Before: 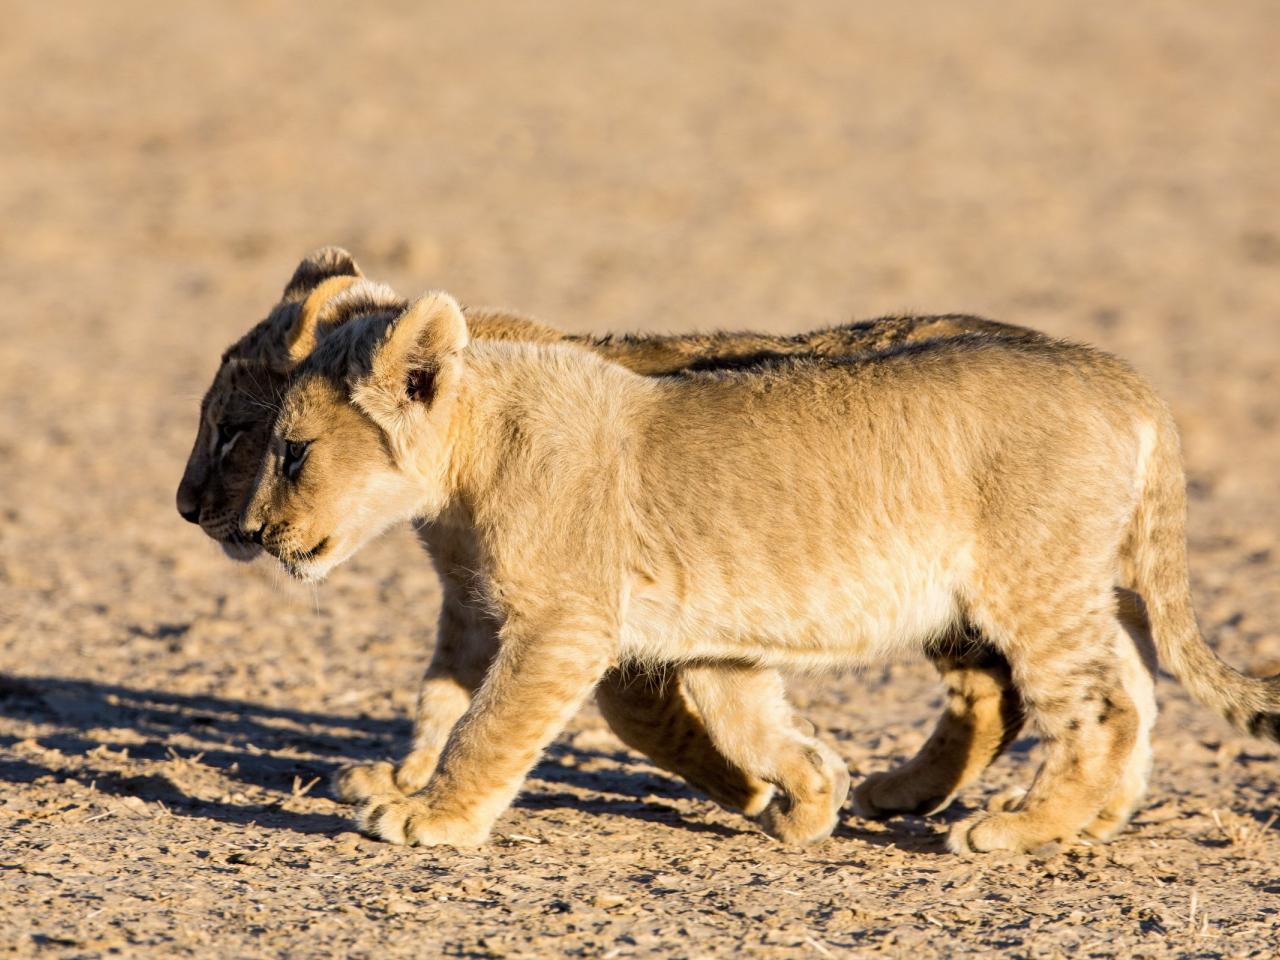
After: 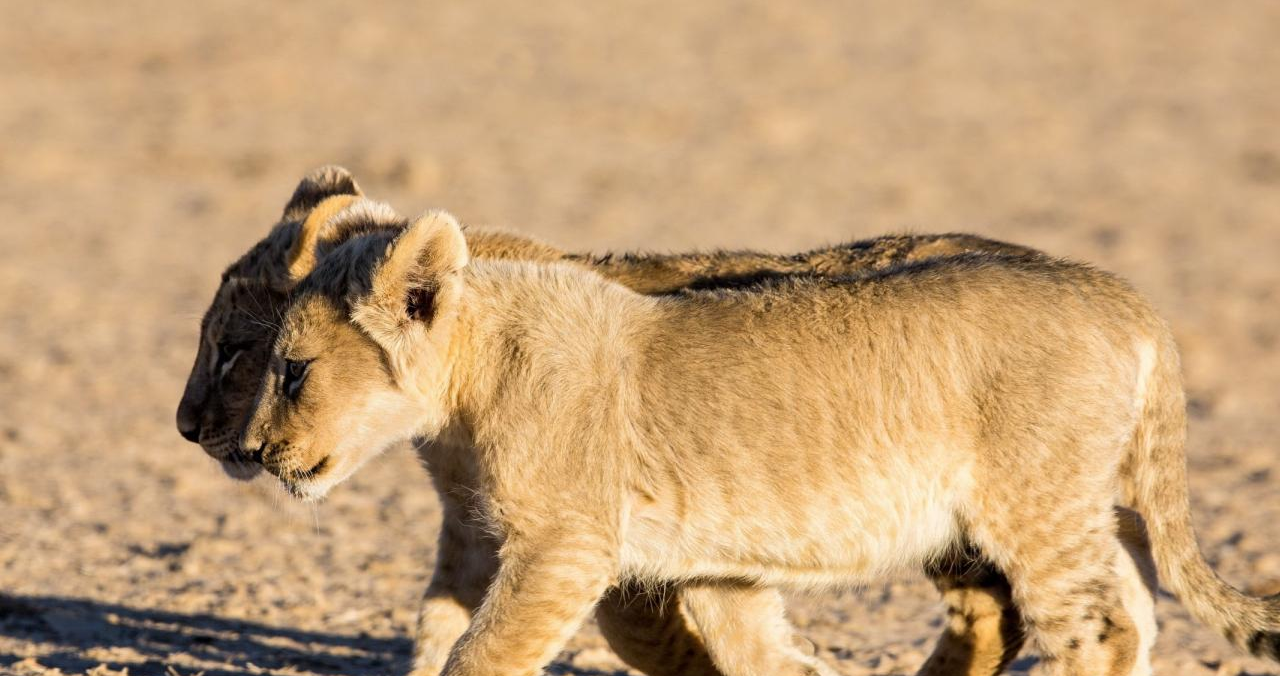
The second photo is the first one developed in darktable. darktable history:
crop and rotate: top 8.518%, bottom 21.046%
